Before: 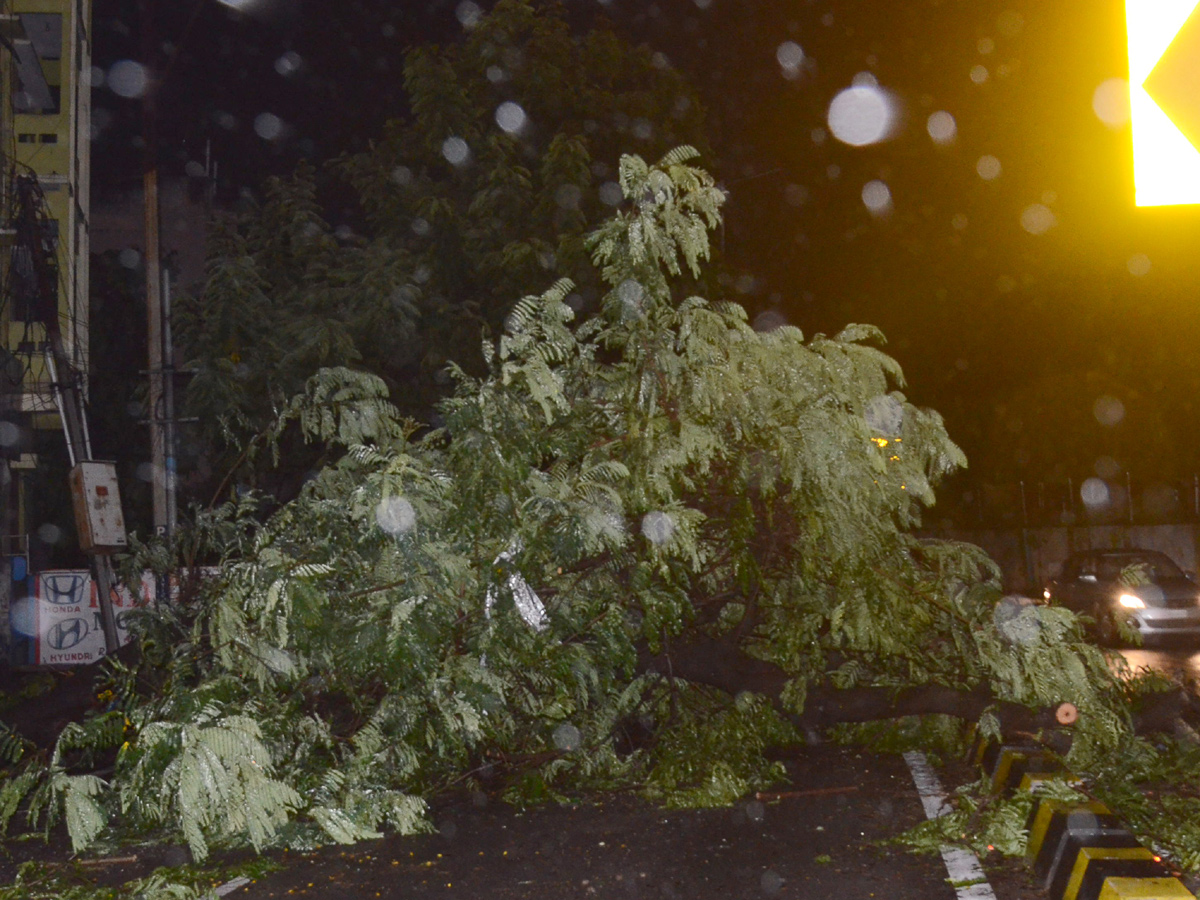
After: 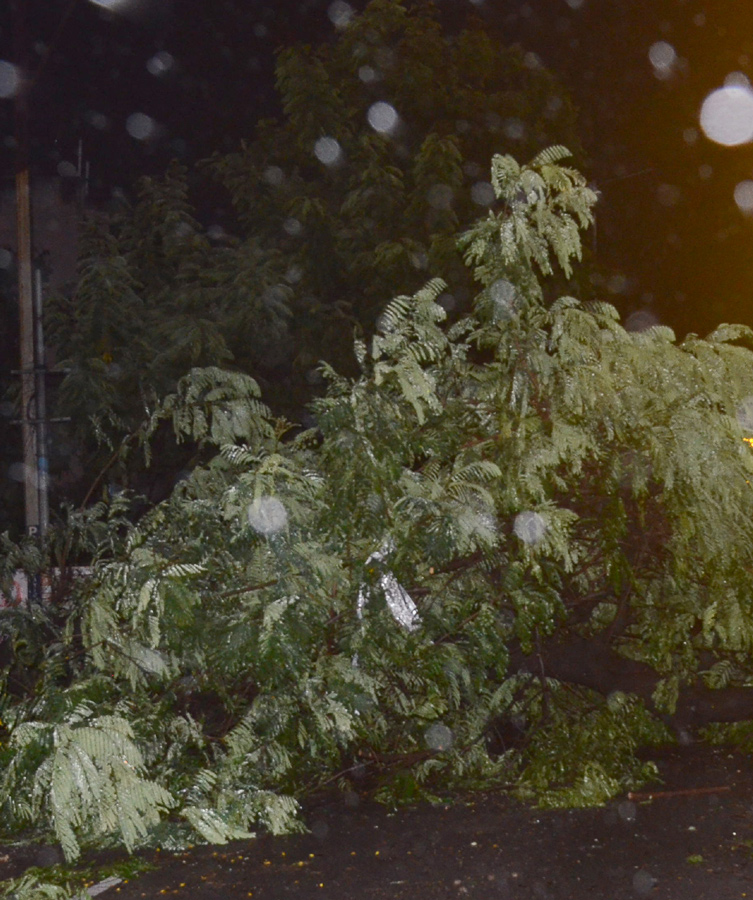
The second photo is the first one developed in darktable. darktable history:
crop: left 10.735%, right 26.452%
